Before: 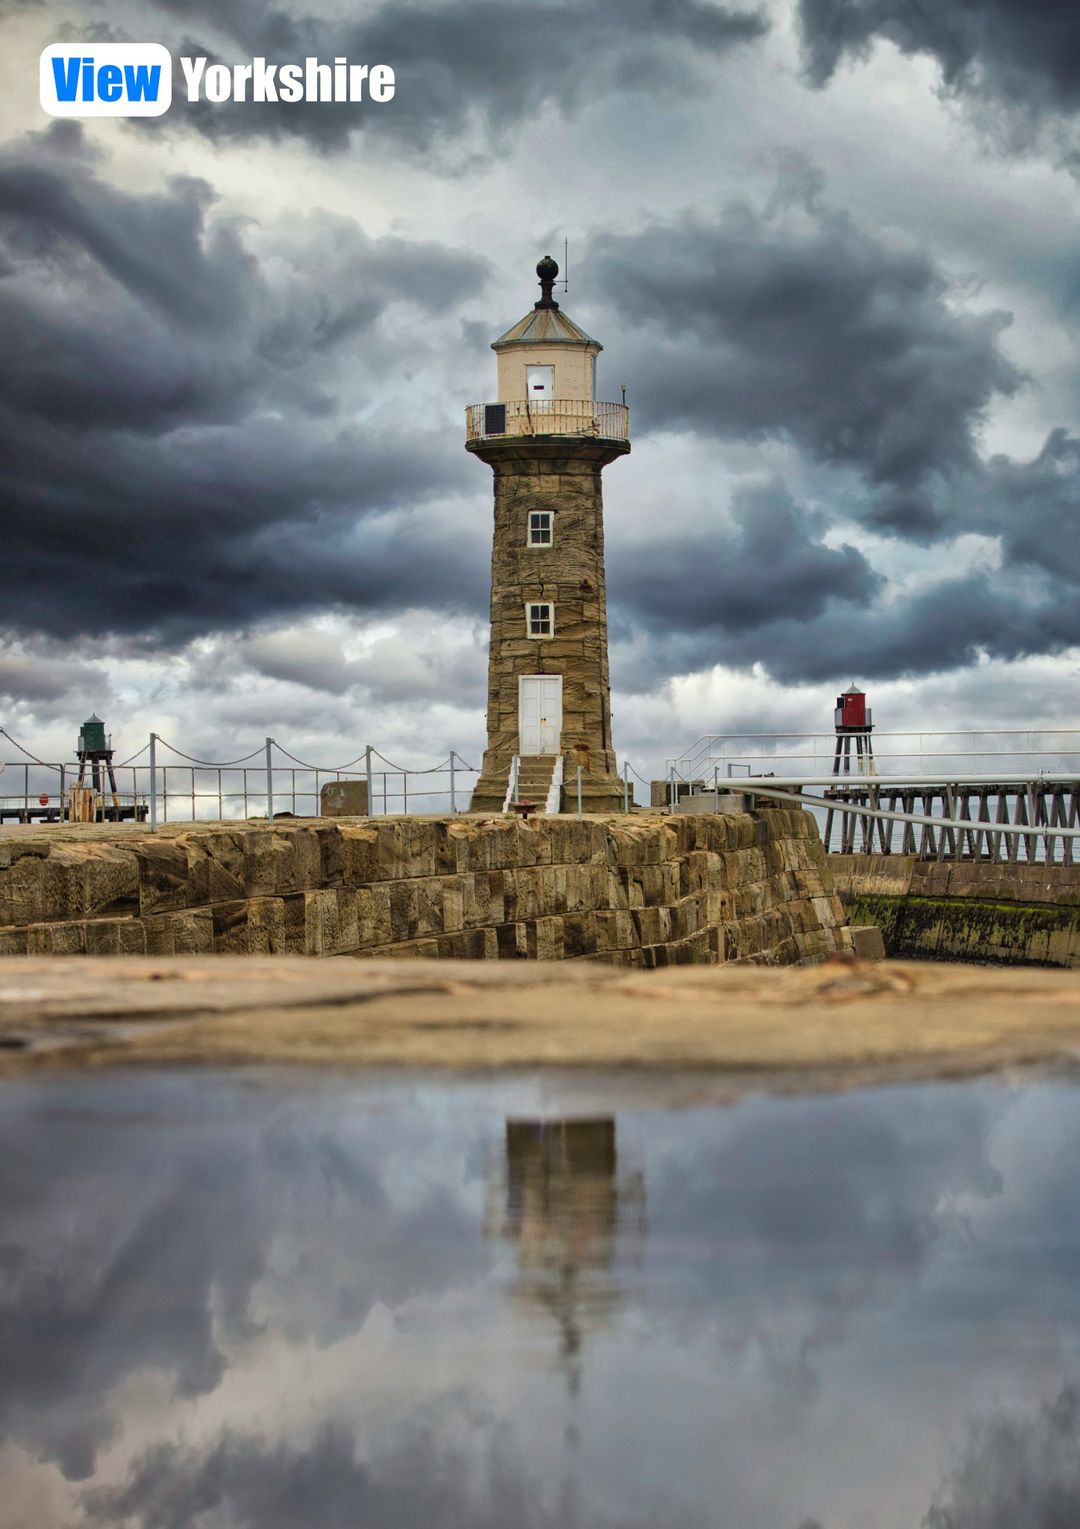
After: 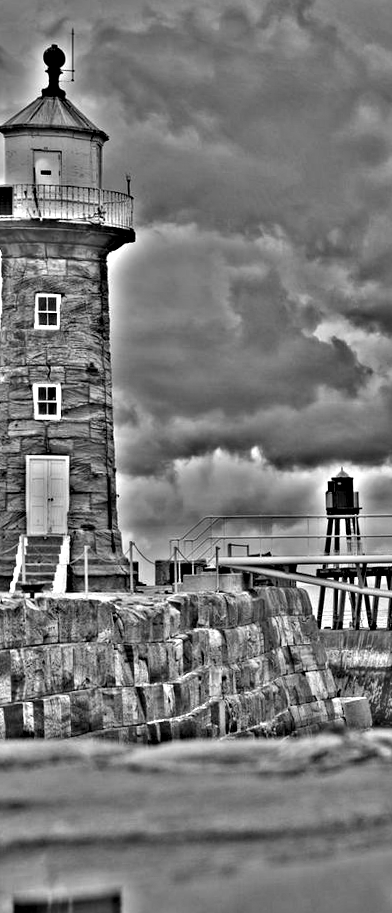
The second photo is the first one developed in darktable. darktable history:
crop and rotate: left 49.936%, top 10.094%, right 13.136%, bottom 24.256%
highpass: sharpness 49.79%, contrast boost 49.79%
rotate and perspective: rotation -0.013°, lens shift (vertical) -0.027, lens shift (horizontal) 0.178, crop left 0.016, crop right 0.989, crop top 0.082, crop bottom 0.918
white balance: red 1.004, blue 1.096
